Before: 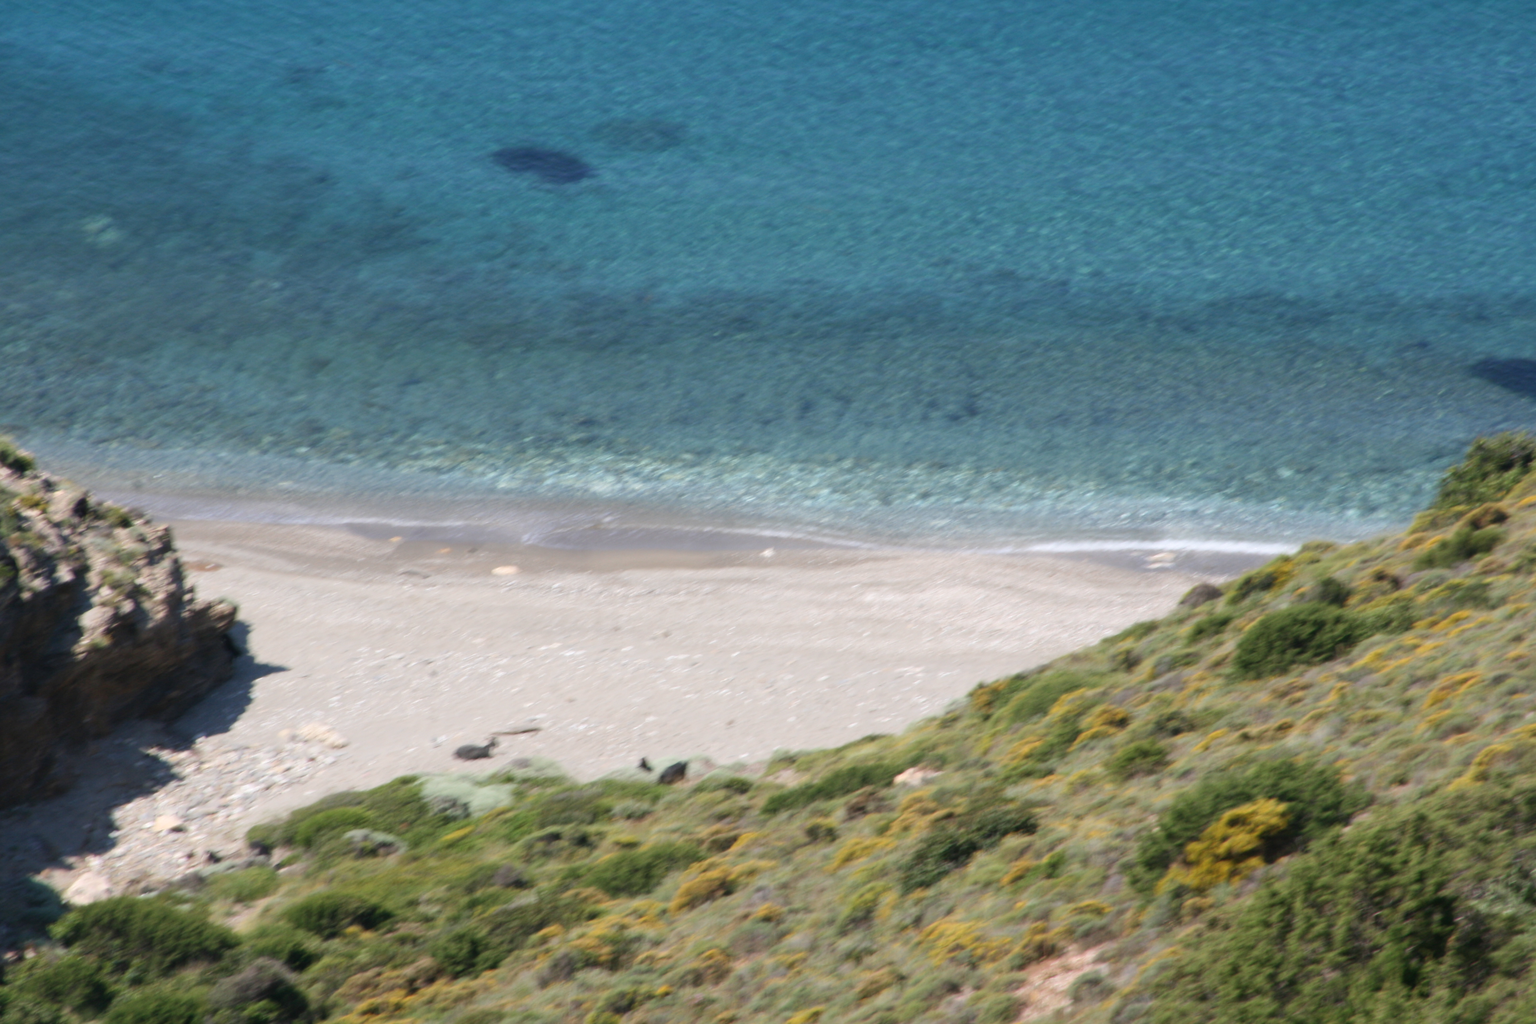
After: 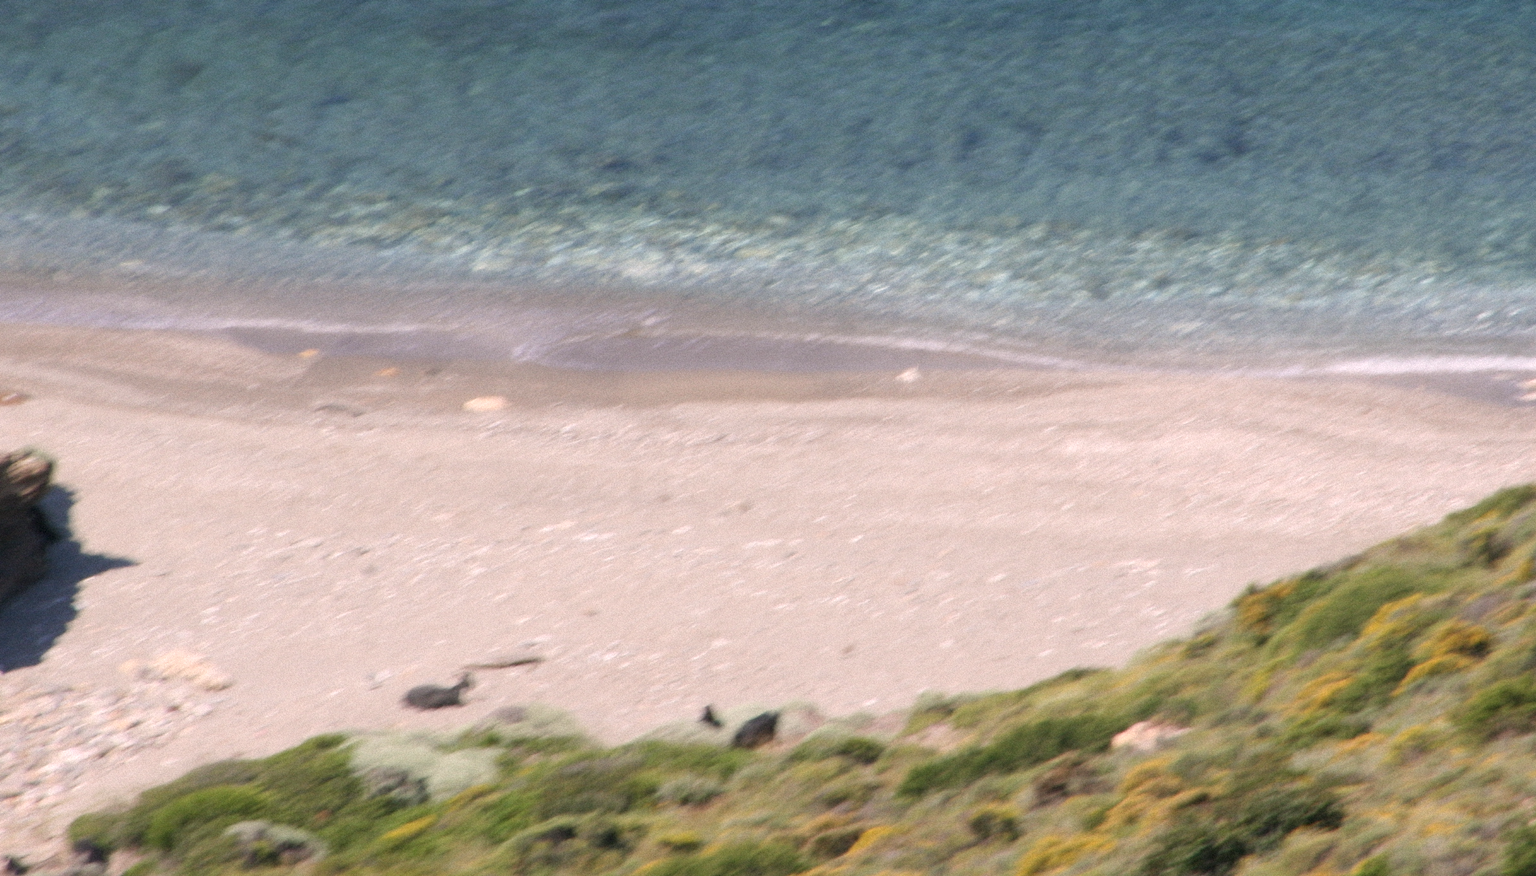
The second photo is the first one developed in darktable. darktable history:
color correction: highlights a* 7.34, highlights b* 4.37
crop: left 13.312%, top 31.28%, right 24.627%, bottom 15.582%
grain: mid-tones bias 0%
